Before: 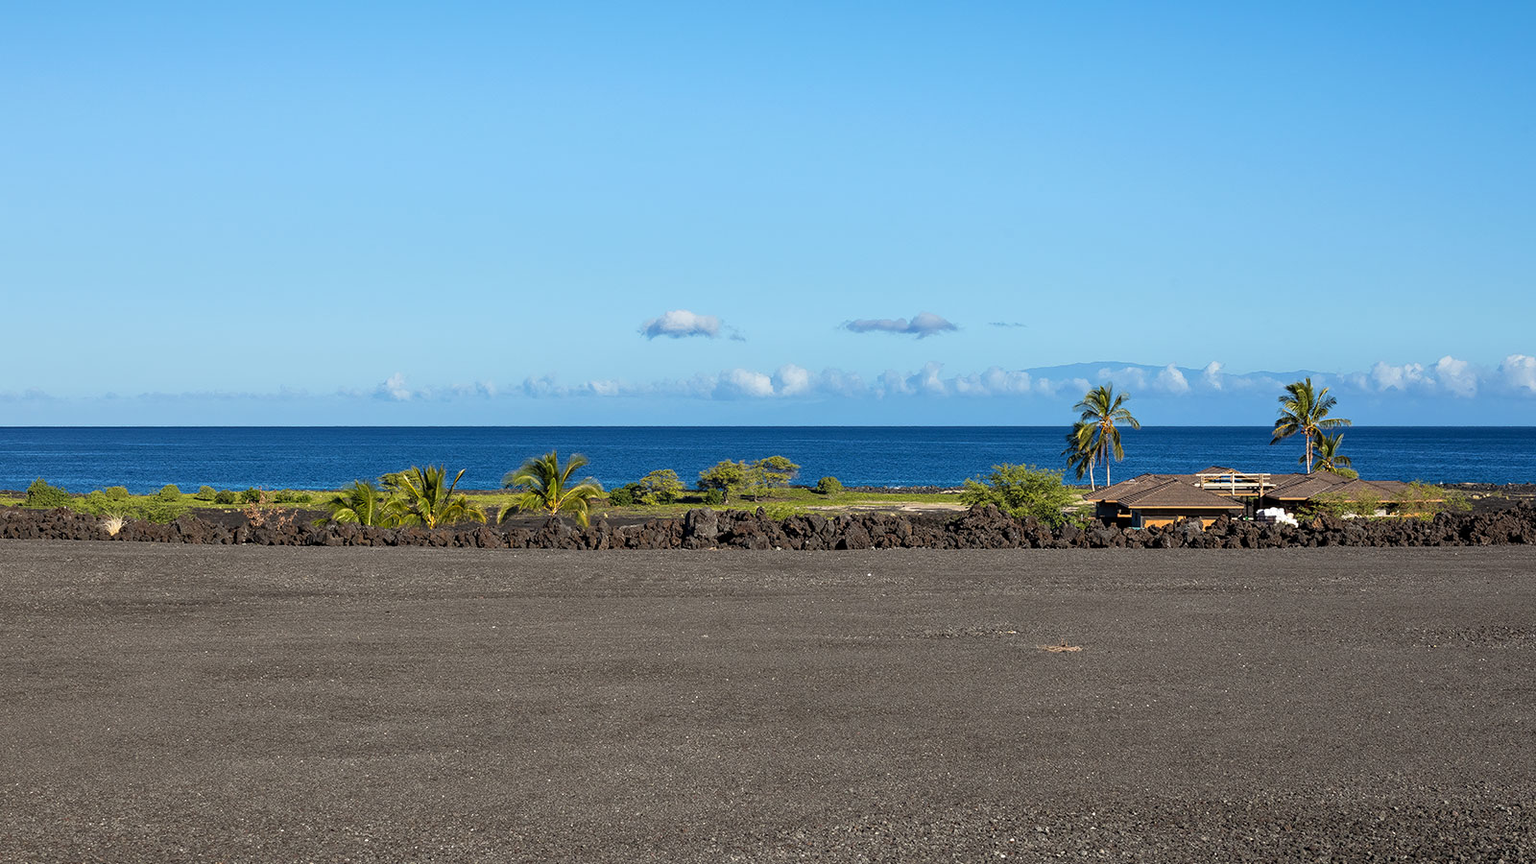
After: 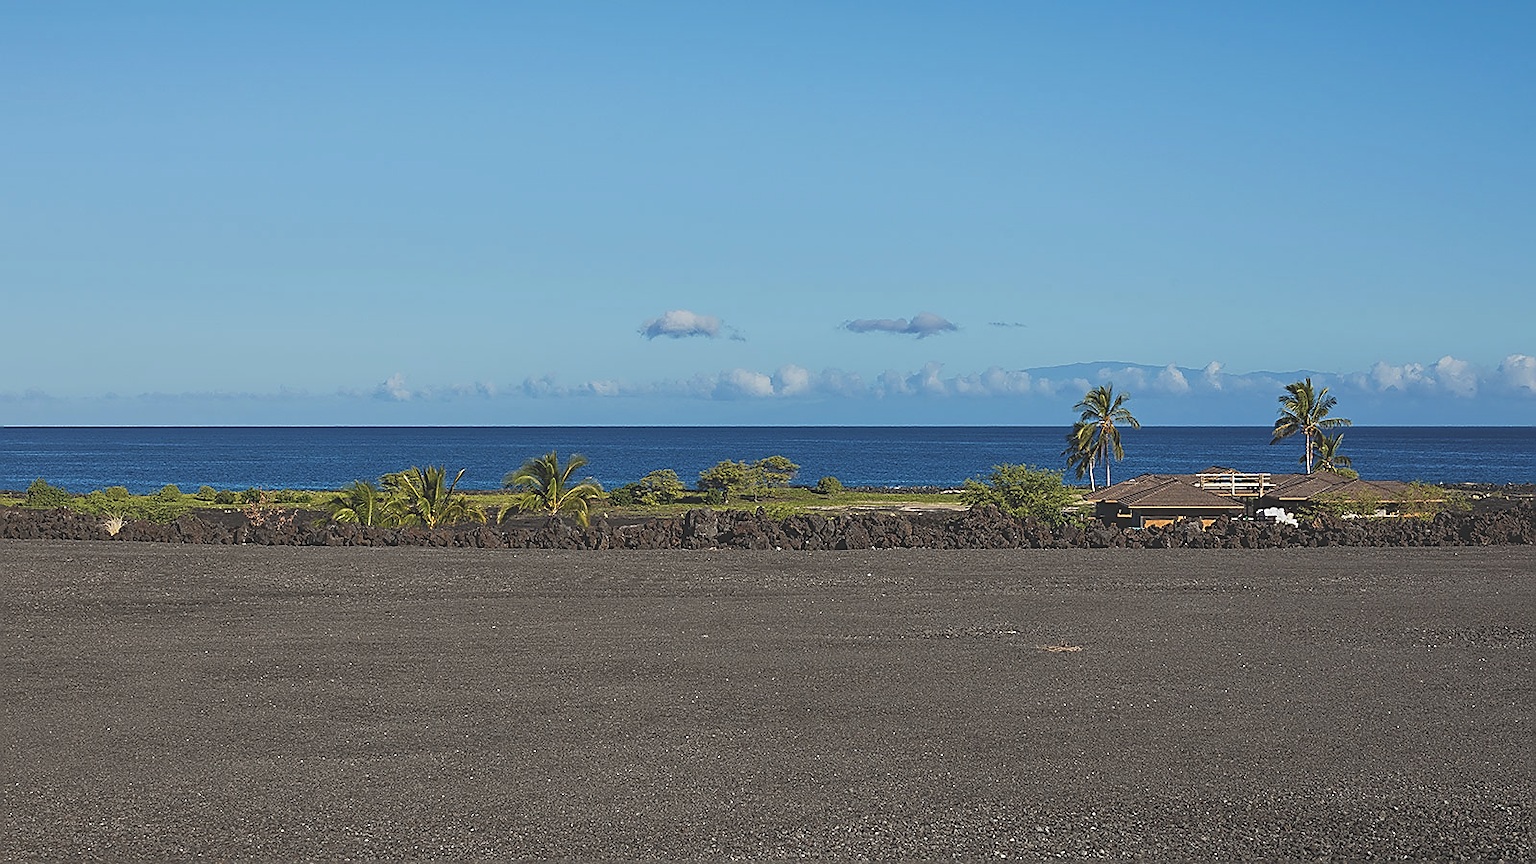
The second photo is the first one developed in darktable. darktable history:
sharpen: radius 1.429, amount 1.263, threshold 0.793
exposure: black level correction -0.037, exposure -0.498 EV, compensate highlight preservation false
